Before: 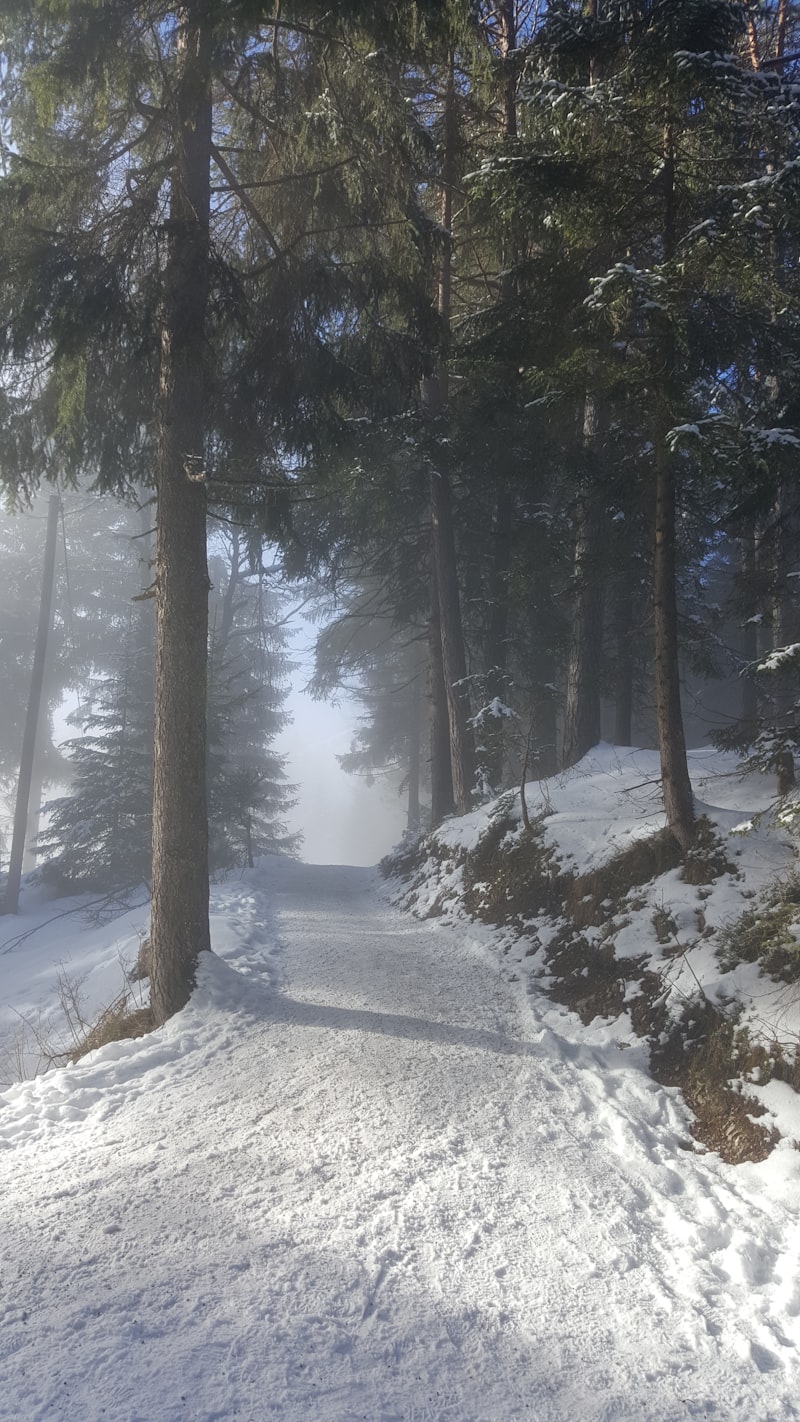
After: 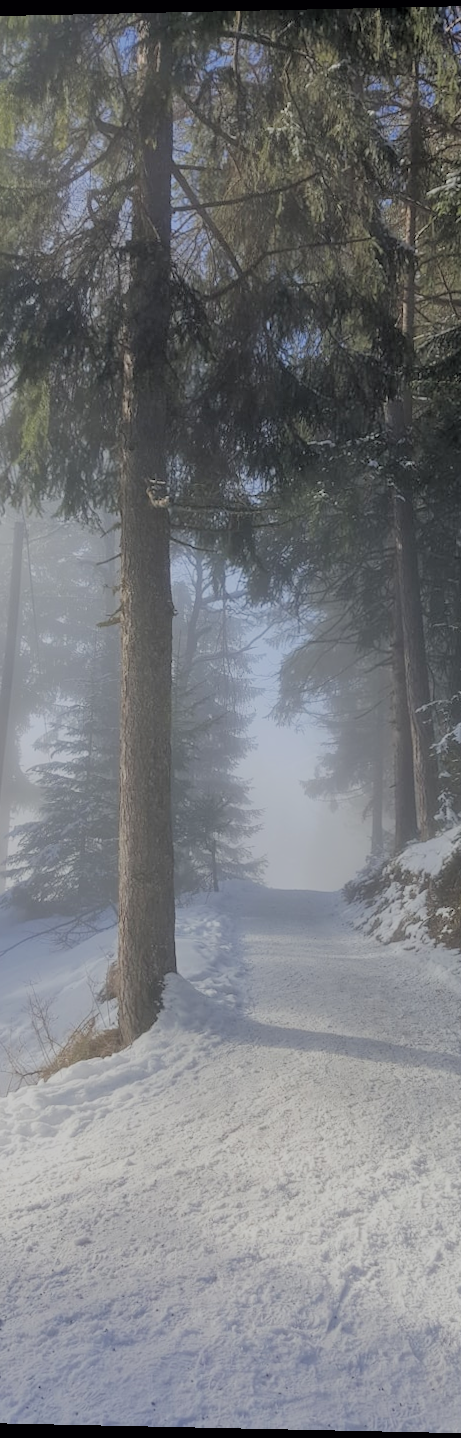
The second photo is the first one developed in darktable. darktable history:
rotate and perspective: lens shift (vertical) 0.048, lens shift (horizontal) -0.024, automatic cropping off
rgb levels: preserve colors sum RGB, levels [[0.038, 0.433, 0.934], [0, 0.5, 1], [0, 0.5, 1]]
filmic rgb: black relative exposure -7.15 EV, white relative exposure 5.36 EV, hardness 3.02, color science v6 (2022)
crop: left 5.114%, right 38.589%
